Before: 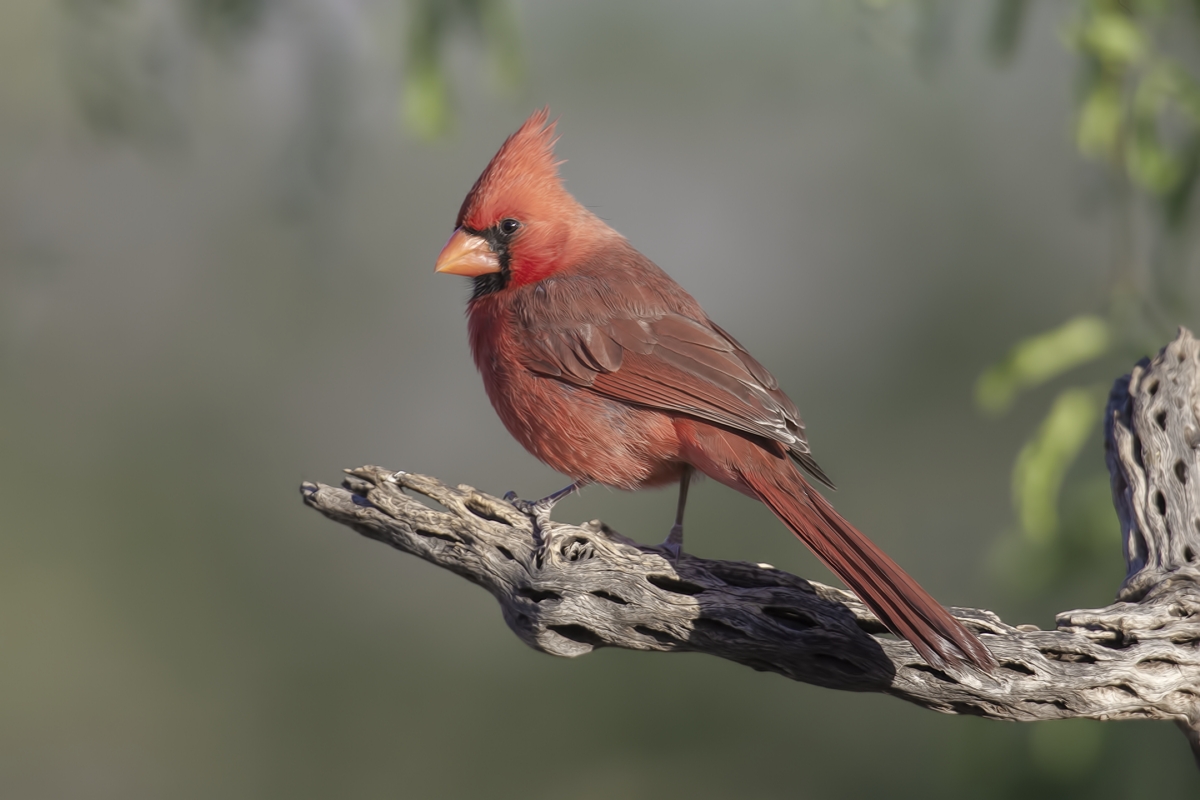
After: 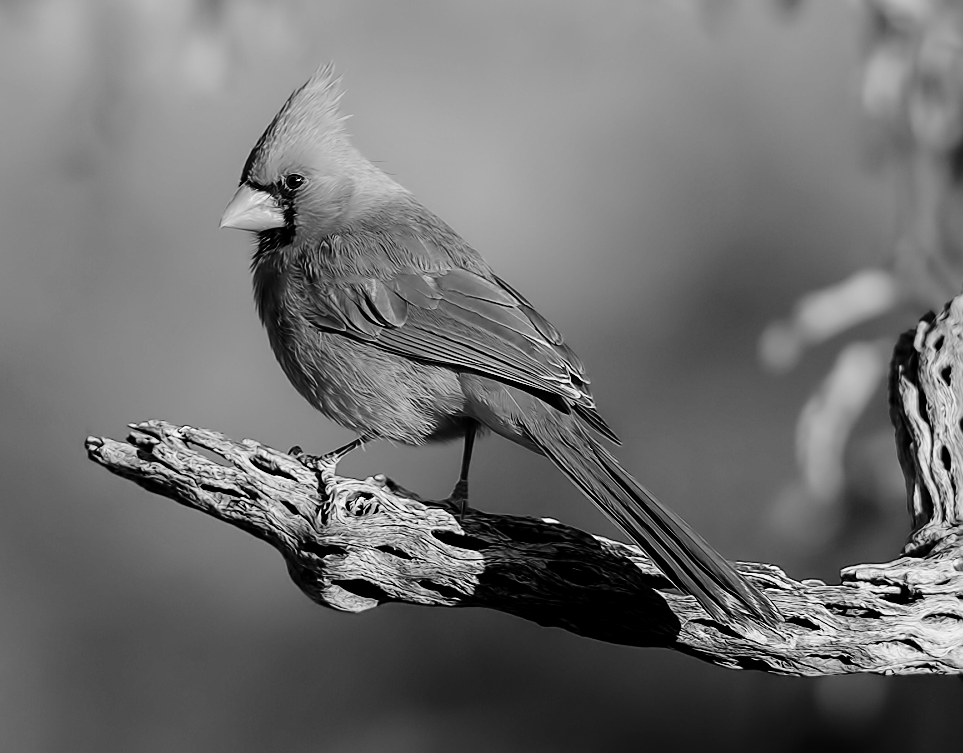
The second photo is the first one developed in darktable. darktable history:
crop and rotate: left 17.959%, top 5.771%, right 1.742%
shadows and highlights: shadows -54.3, highlights 86.09, soften with gaussian
sharpen: radius 1.4, amount 1.25, threshold 0.7
monochrome: size 1
base curve: curves: ch0 [(0, 0) (0.032, 0.025) (0.121, 0.166) (0.206, 0.329) (0.605, 0.79) (1, 1)], preserve colors none
exposure: black level correction 0.009, exposure -0.637 EV, compensate highlight preservation false
tone curve: curves: ch0 [(0, 0) (0.003, 0.002) (0.011, 0.007) (0.025, 0.016) (0.044, 0.027) (0.069, 0.045) (0.1, 0.077) (0.136, 0.114) (0.177, 0.166) (0.224, 0.241) (0.277, 0.328) (0.335, 0.413) (0.399, 0.498) (0.468, 0.572) (0.543, 0.638) (0.623, 0.711) (0.709, 0.786) (0.801, 0.853) (0.898, 0.929) (1, 1)], preserve colors none
